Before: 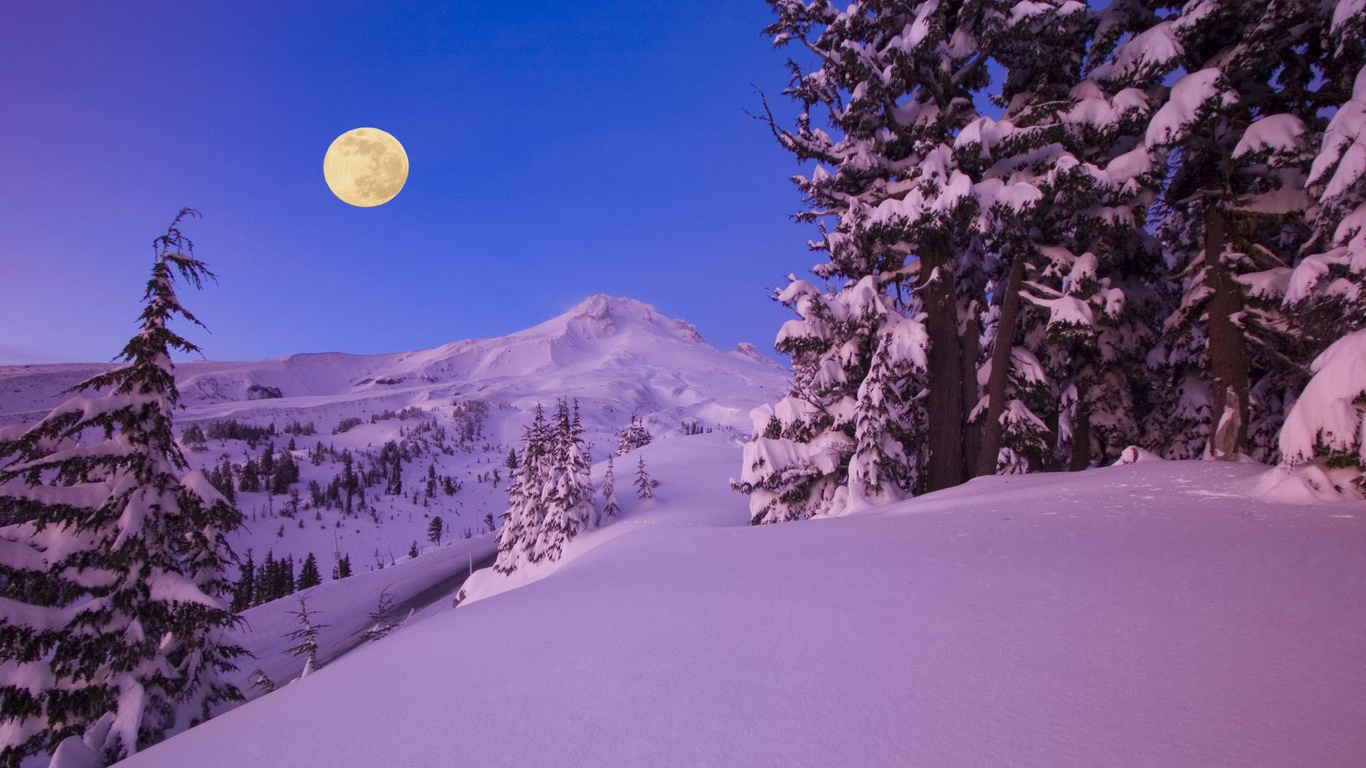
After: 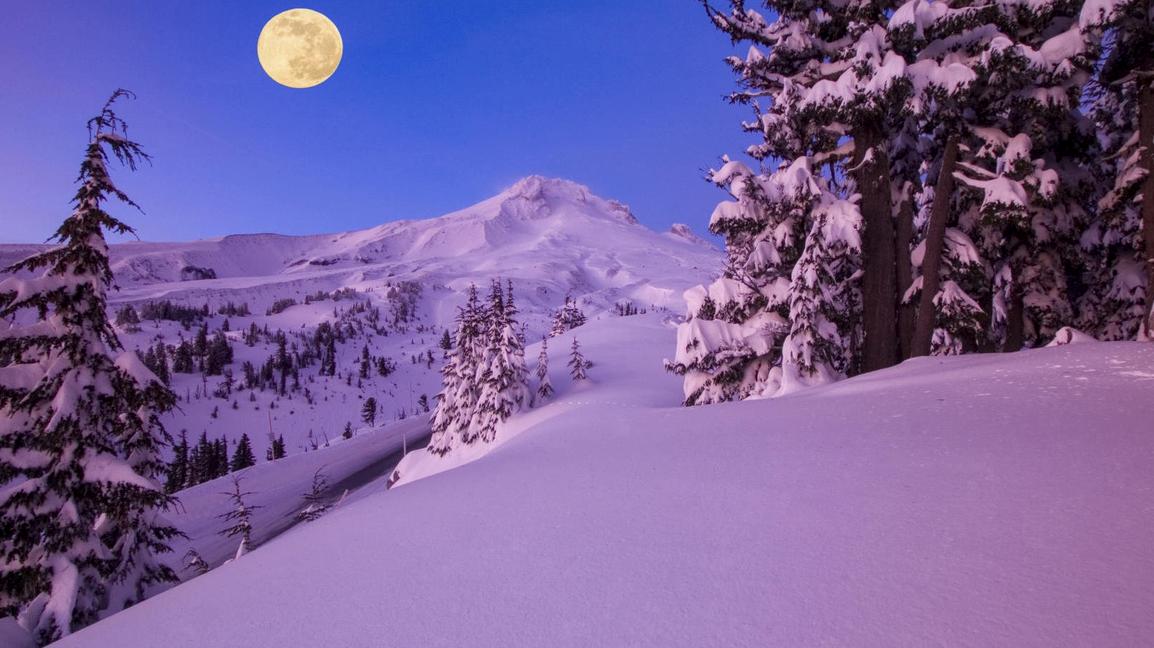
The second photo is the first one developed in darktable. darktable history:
crop and rotate: left 4.842%, top 15.51%, right 10.668%
local contrast: on, module defaults
